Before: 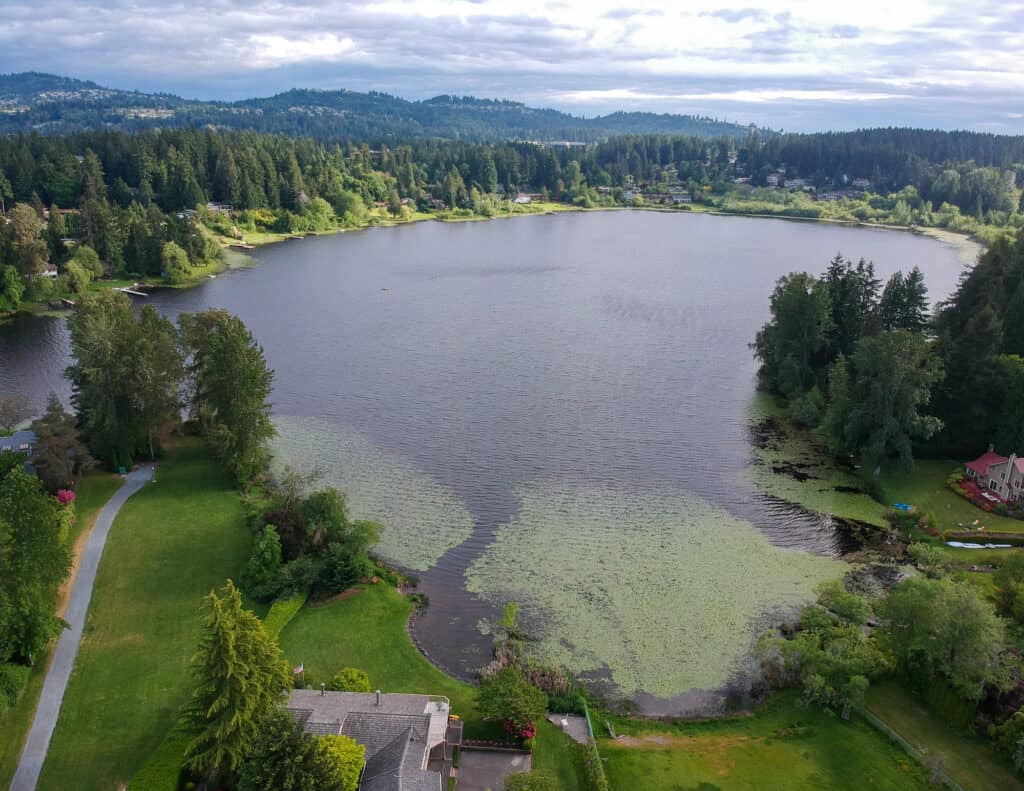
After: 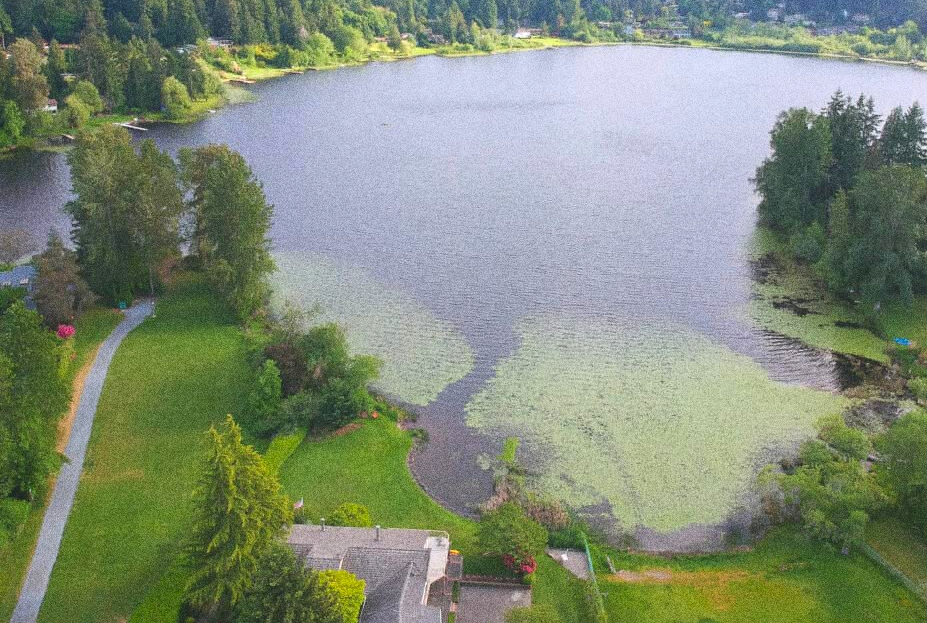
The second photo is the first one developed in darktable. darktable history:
exposure: black level correction 0, exposure 1 EV, compensate exposure bias true, compensate highlight preservation false
local contrast: detail 69%
crop: top 20.916%, right 9.437%, bottom 0.316%
grain: strength 49.07%
